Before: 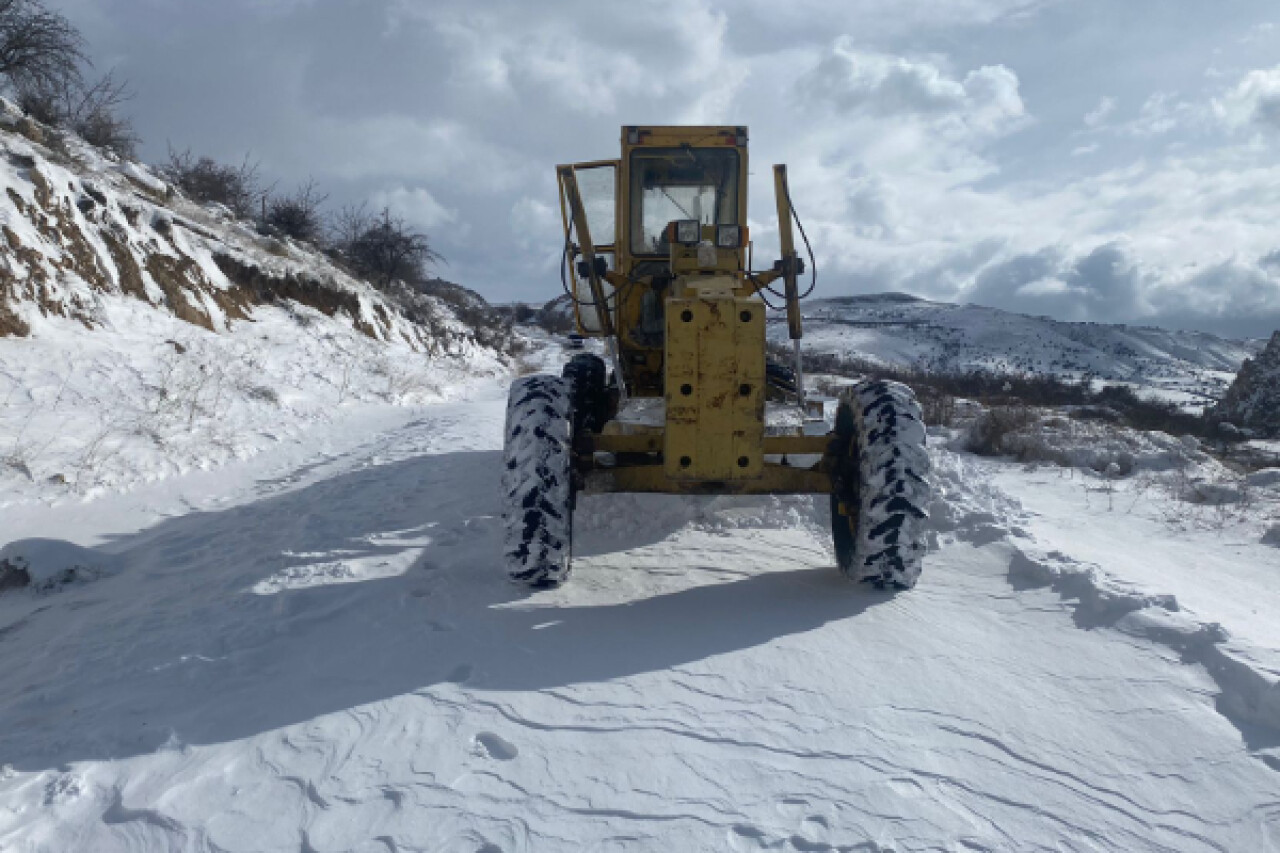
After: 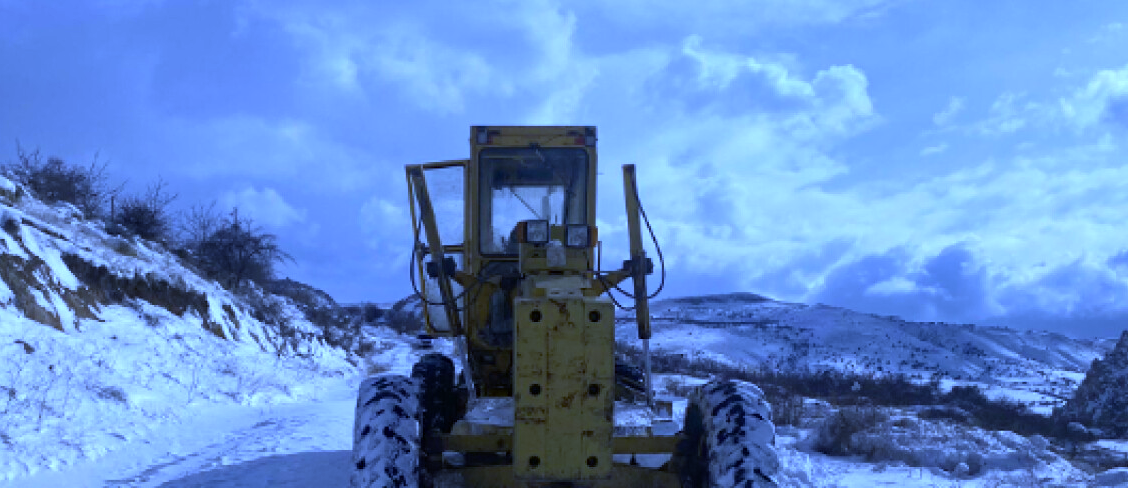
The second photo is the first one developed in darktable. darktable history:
white balance: red 0.766, blue 1.537
haze removal: compatibility mode true, adaptive false
crop and rotate: left 11.812%, bottom 42.776%
